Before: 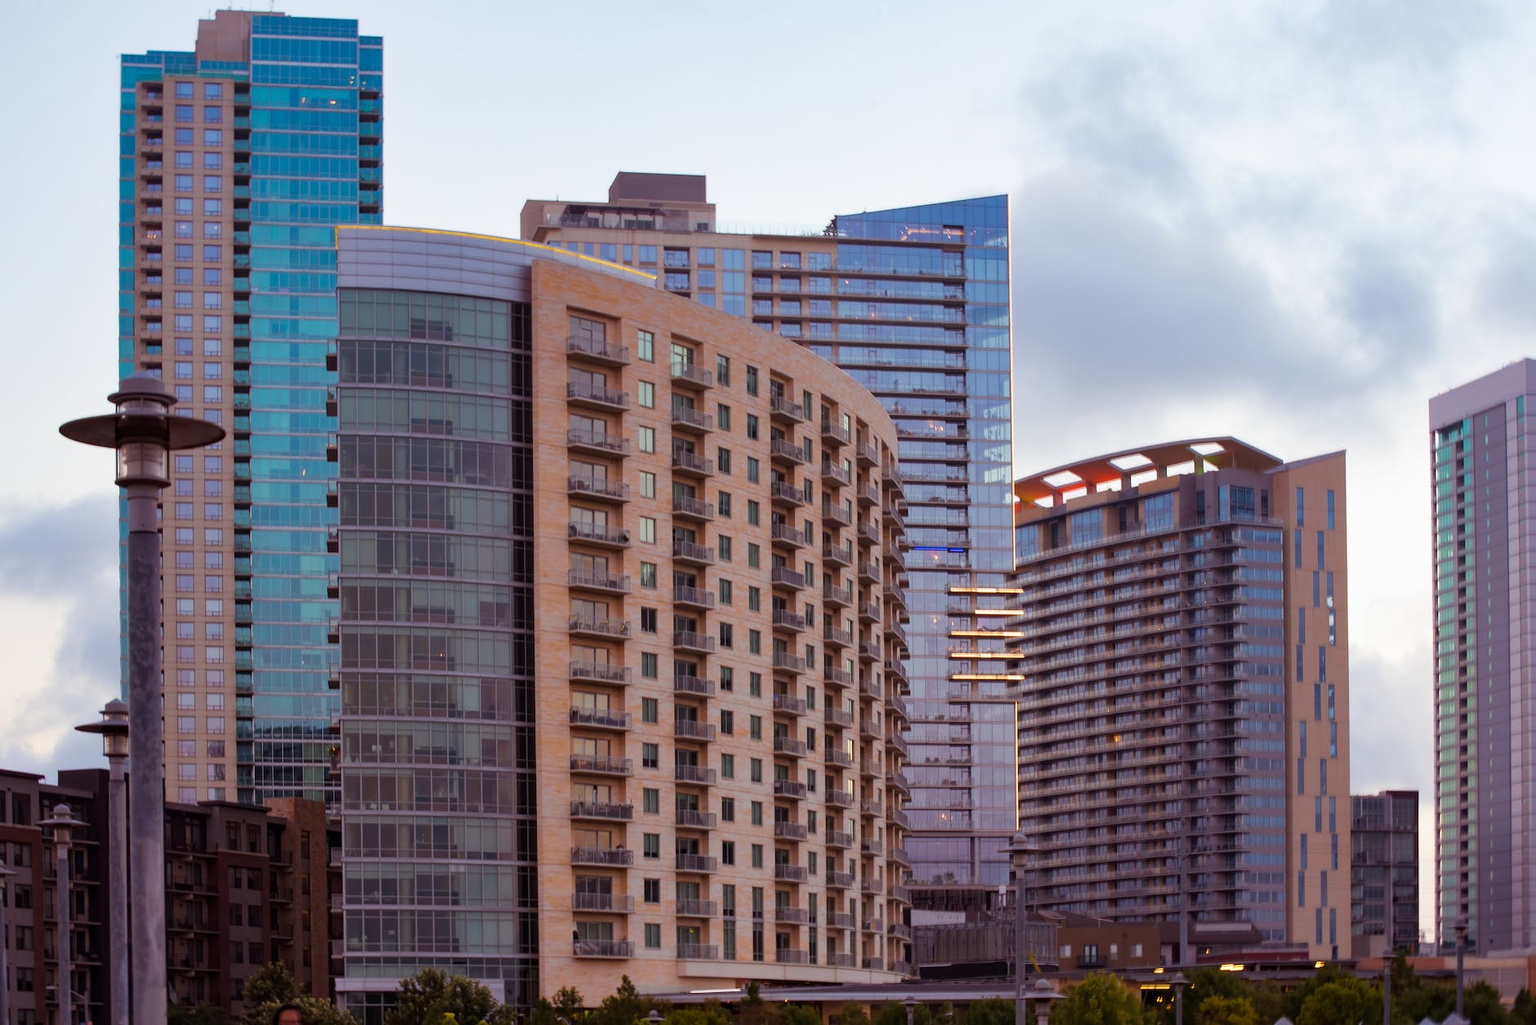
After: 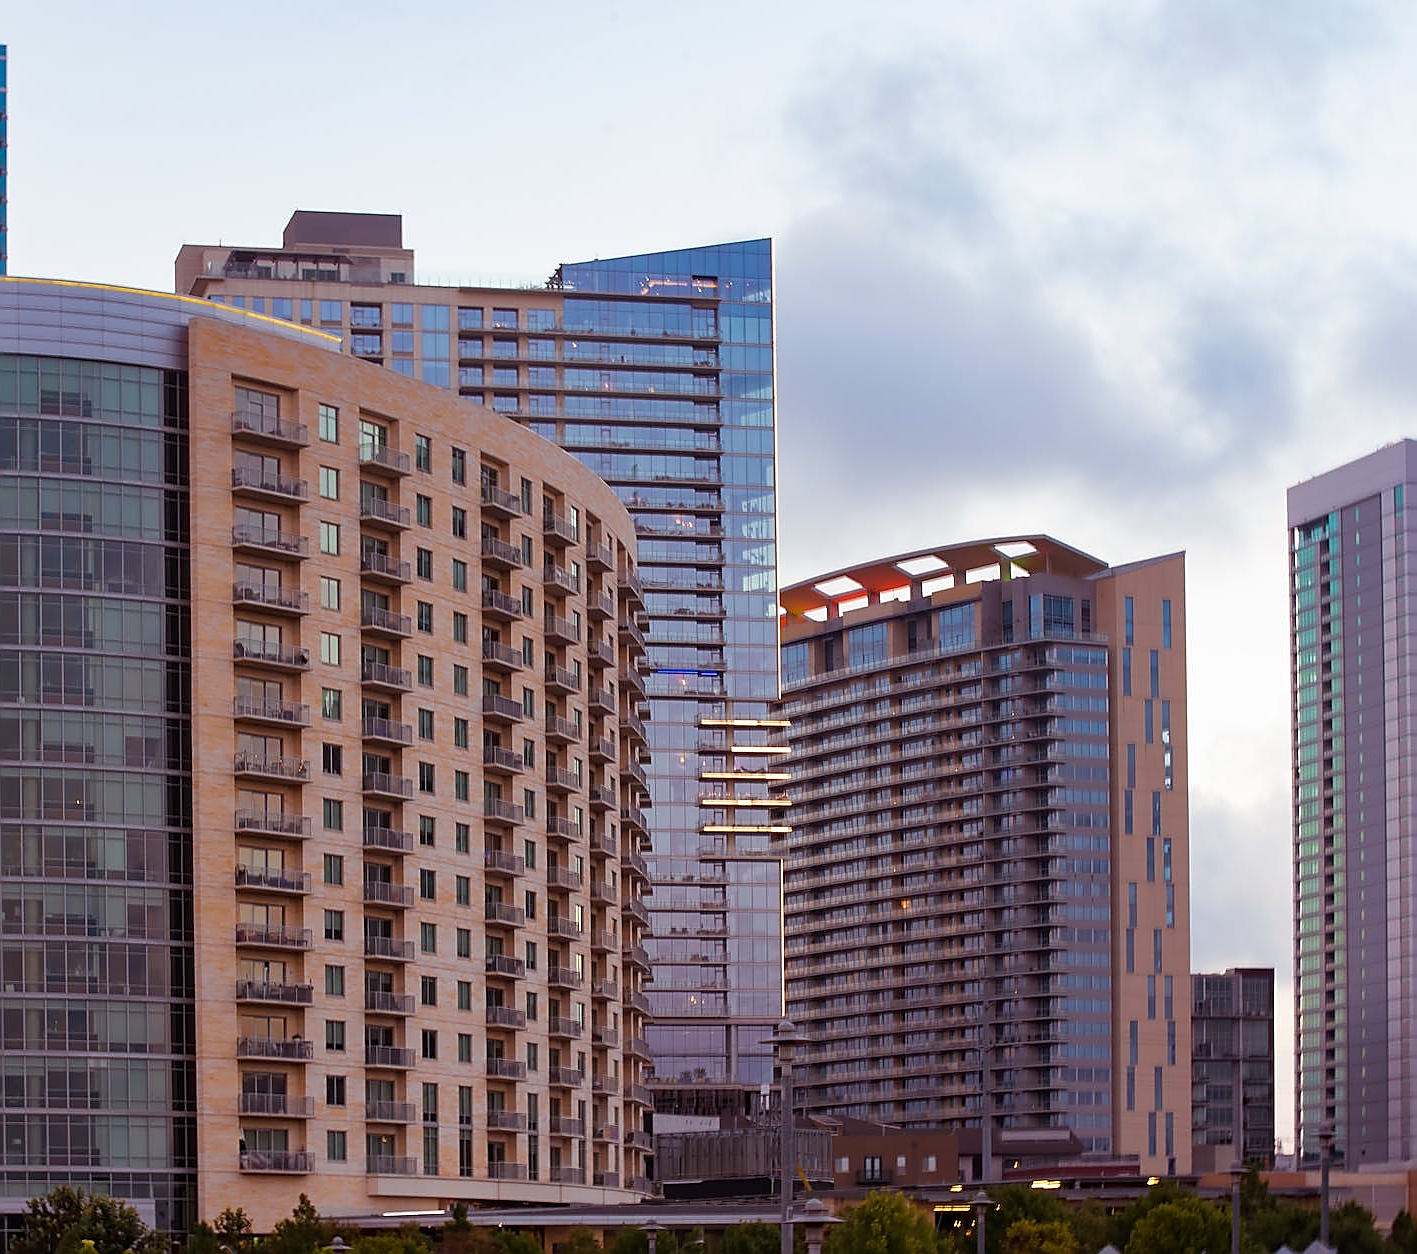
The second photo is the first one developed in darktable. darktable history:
sharpen: radius 1.4, amount 1.25, threshold 0.7
exposure: compensate highlight preservation false
crop and rotate: left 24.6%
